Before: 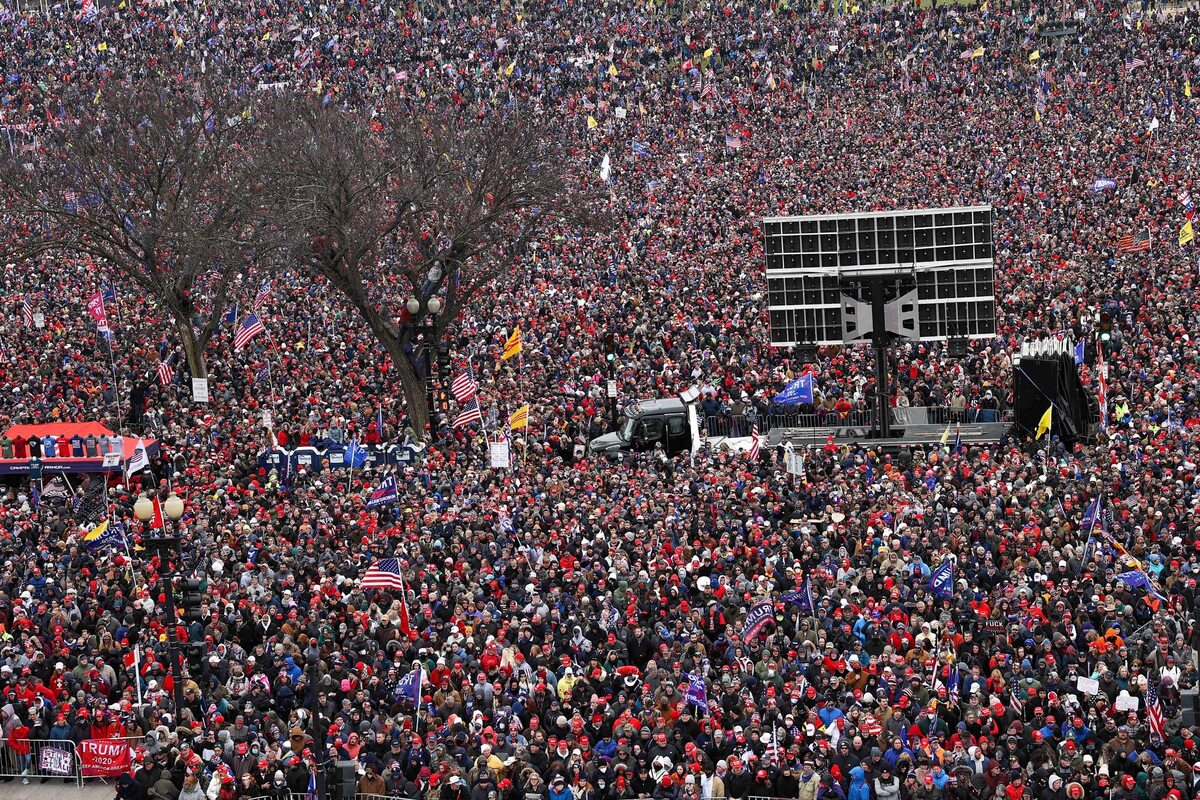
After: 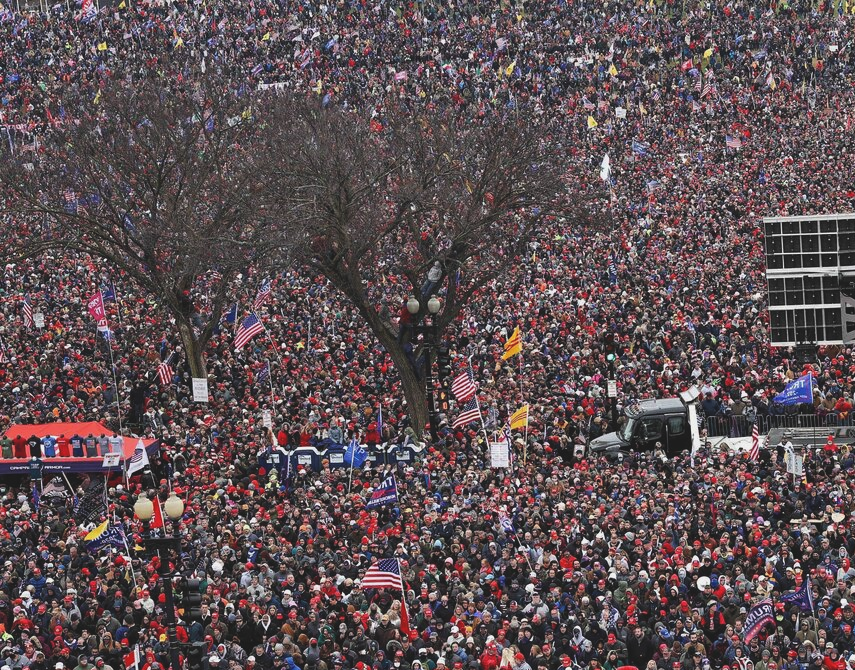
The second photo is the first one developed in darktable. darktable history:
crop: right 28.741%, bottom 16.145%
exposure: black level correction -0.013, exposure -0.19 EV, compensate highlight preservation false
